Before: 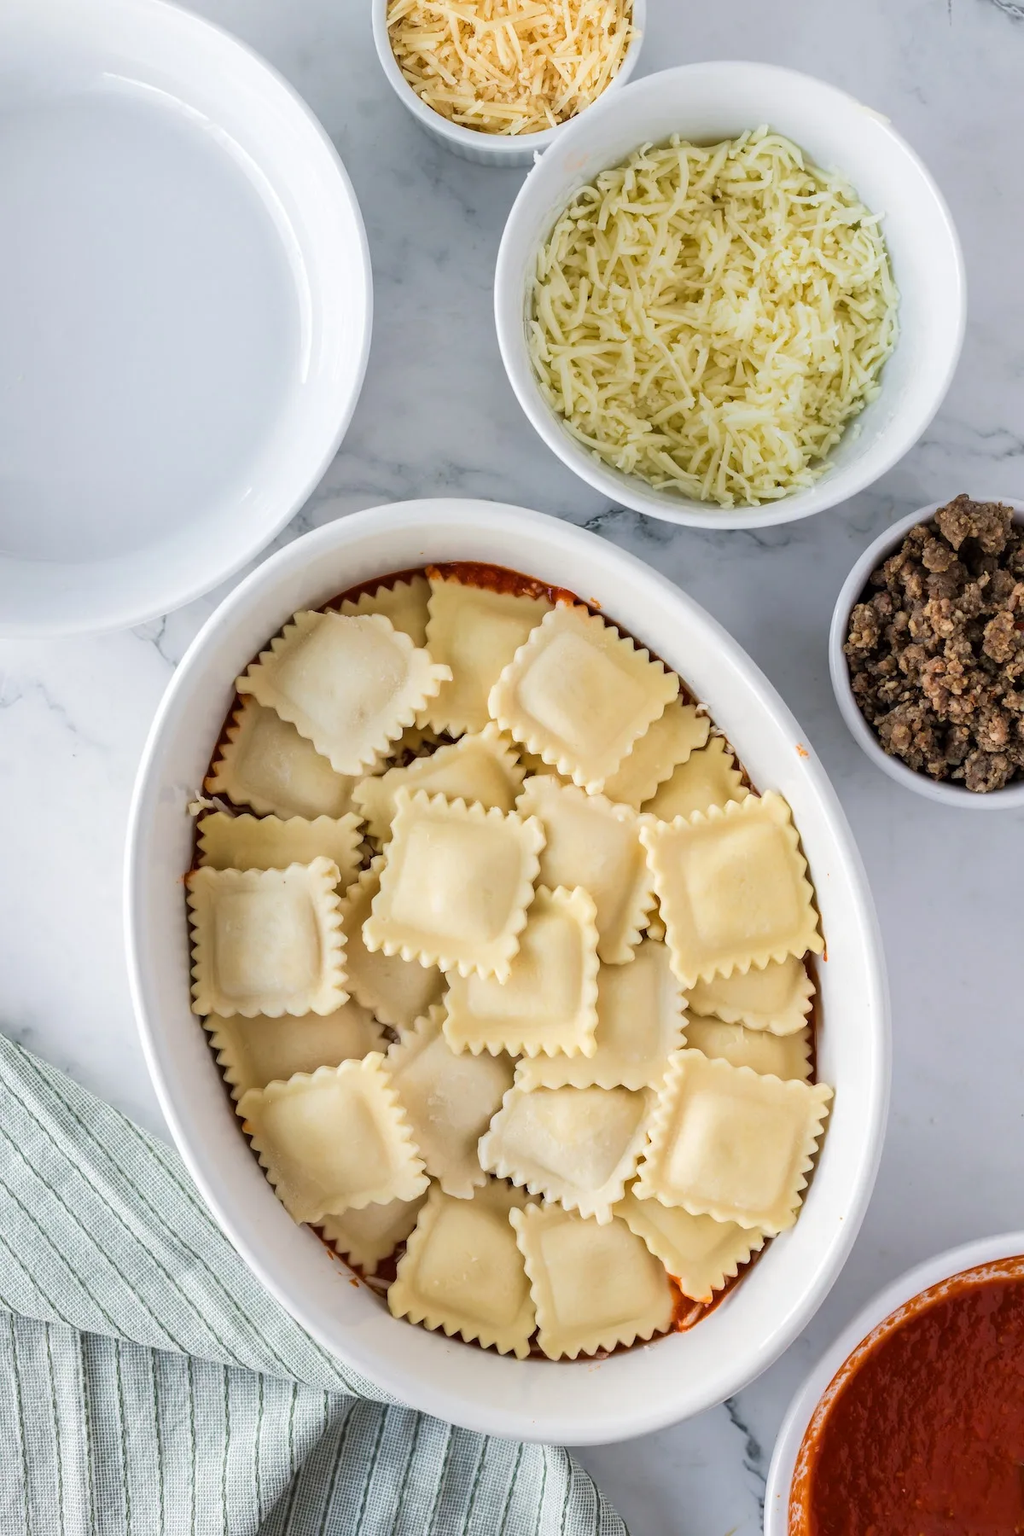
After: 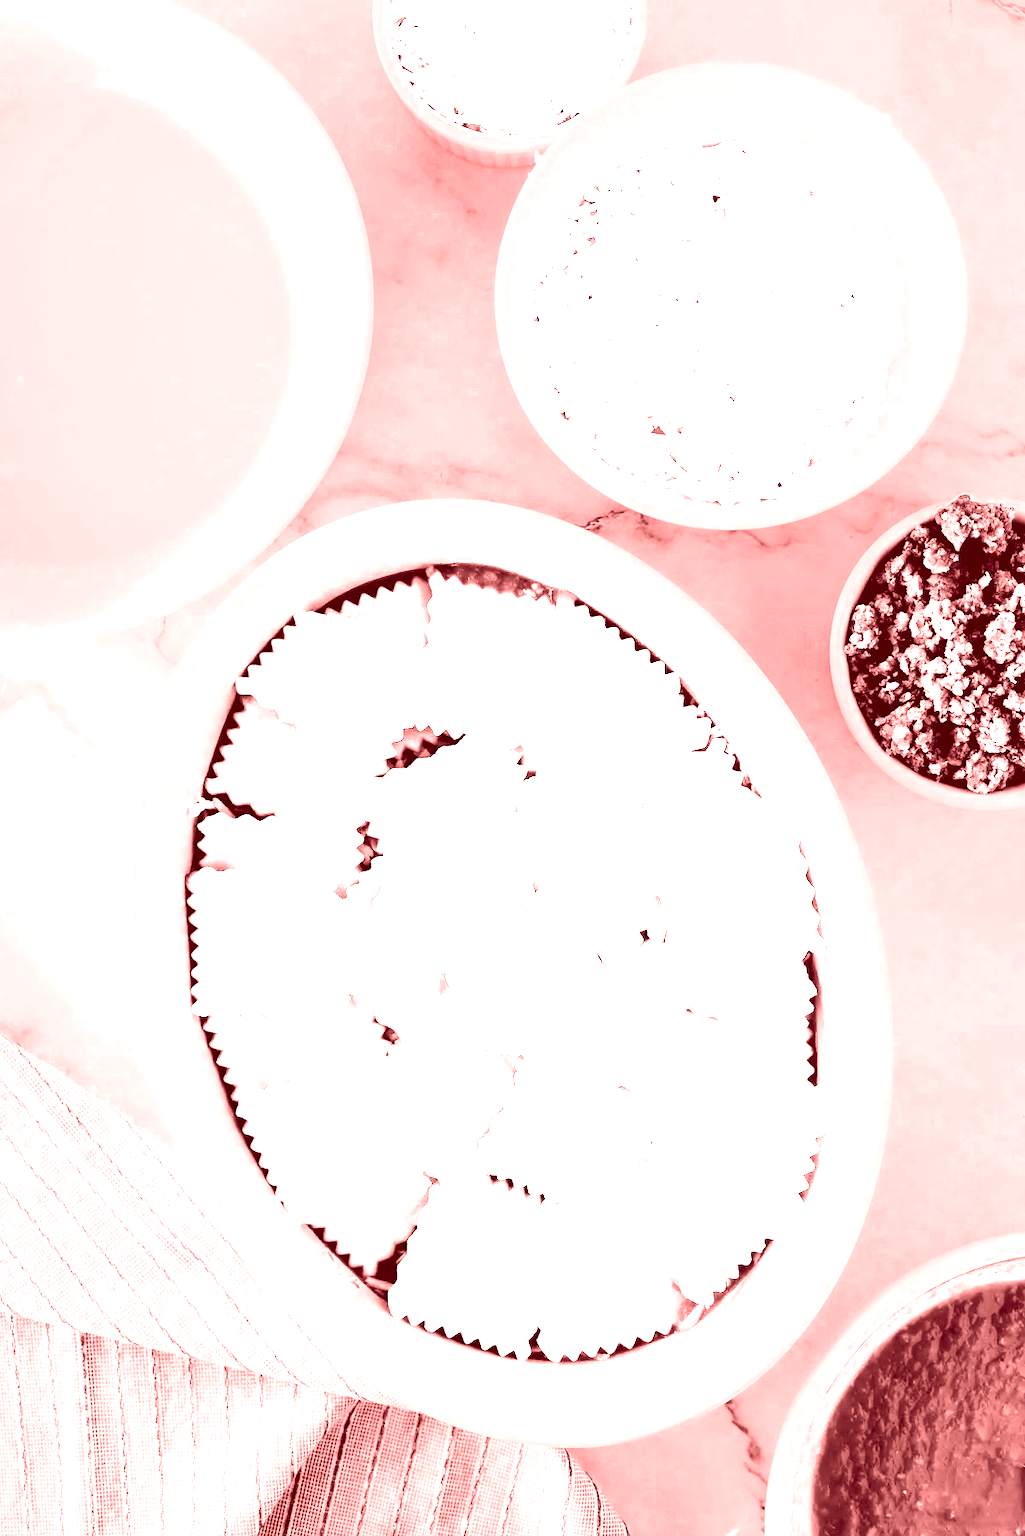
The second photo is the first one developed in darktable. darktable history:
local contrast: highlights 100%, shadows 100%, detail 131%, midtone range 0.2
crop: bottom 0.071%
filmic rgb: black relative exposure -5 EV, hardness 2.88, contrast 1.2
color zones: curves: ch0 [(0, 0.554) (0.146, 0.662) (0.293, 0.86) (0.503, 0.774) (0.637, 0.106) (0.74, 0.072) (0.866, 0.488) (0.998, 0.569)]; ch1 [(0, 0) (0.143, 0) (0.286, 0) (0.429, 0) (0.571, 0) (0.714, 0) (0.857, 0)]
exposure: black level correction 0, exposure 0.877 EV, compensate exposure bias true, compensate highlight preservation false
colorize: saturation 60%, source mix 100%
tone equalizer: -8 EV -1.08 EV, -7 EV -1.01 EV, -6 EV -0.867 EV, -5 EV -0.578 EV, -3 EV 0.578 EV, -2 EV 0.867 EV, -1 EV 1.01 EV, +0 EV 1.08 EV, edges refinement/feathering 500, mask exposure compensation -1.57 EV, preserve details no
